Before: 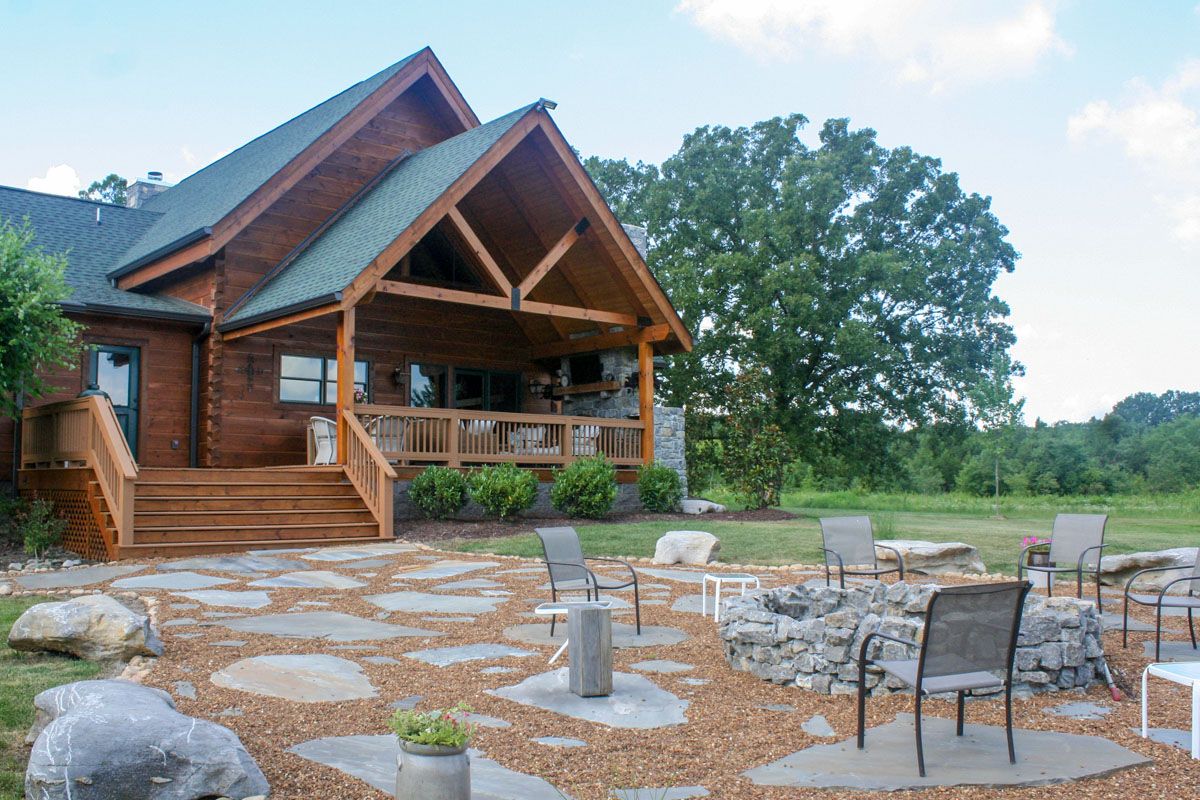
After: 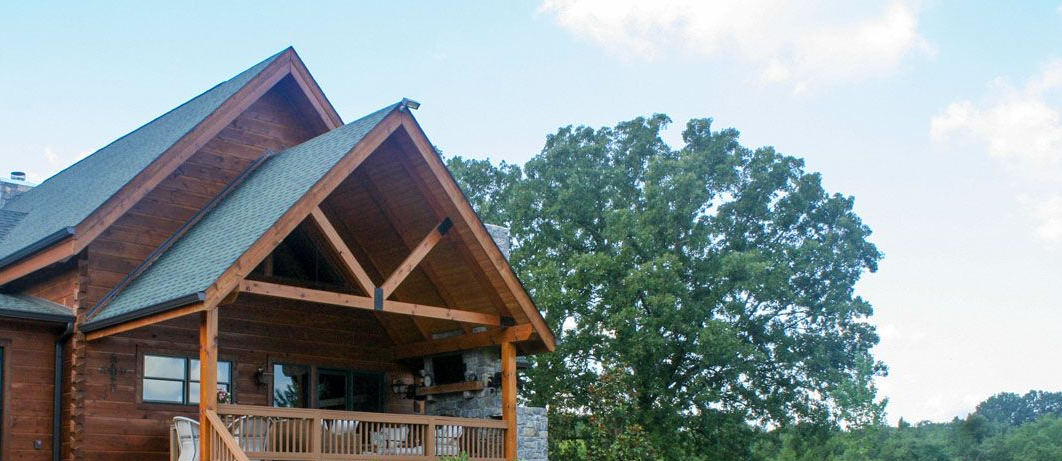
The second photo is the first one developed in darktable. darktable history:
crop and rotate: left 11.463%, bottom 42.314%
